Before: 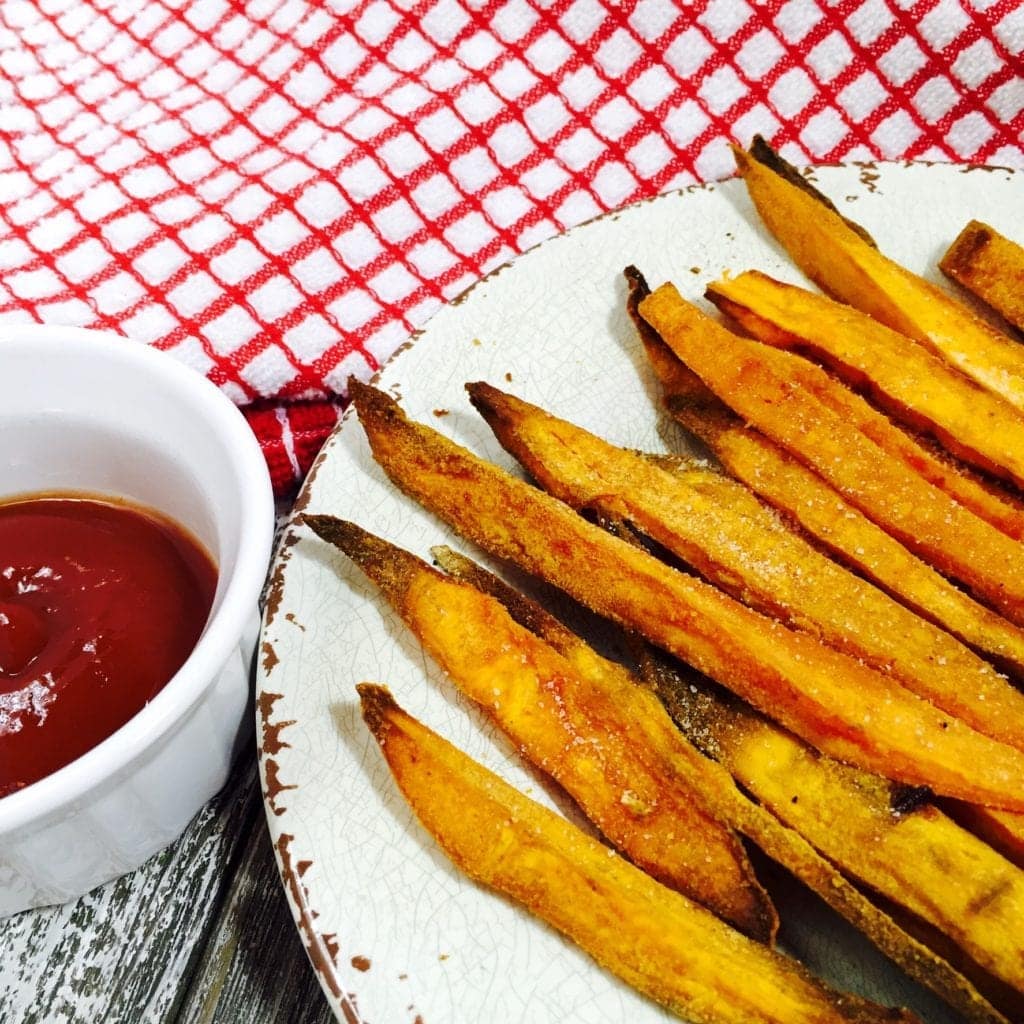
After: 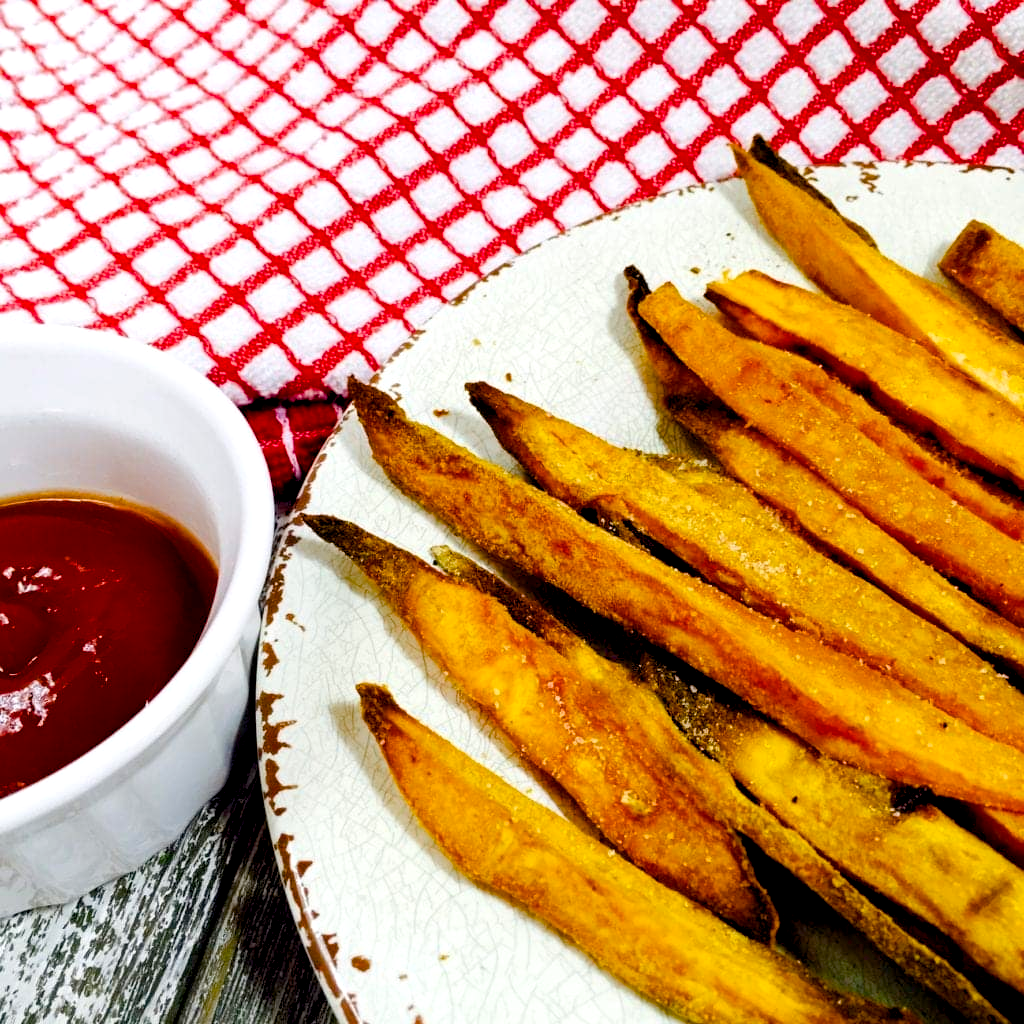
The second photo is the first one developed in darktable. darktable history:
color balance rgb: highlights gain › luminance 10.181%, global offset › luminance -0.898%, perceptual saturation grading › global saturation 23.503%, perceptual saturation grading › highlights -23.602%, perceptual saturation grading › mid-tones 24.402%, perceptual saturation grading › shadows 39.566%, global vibrance 20%
